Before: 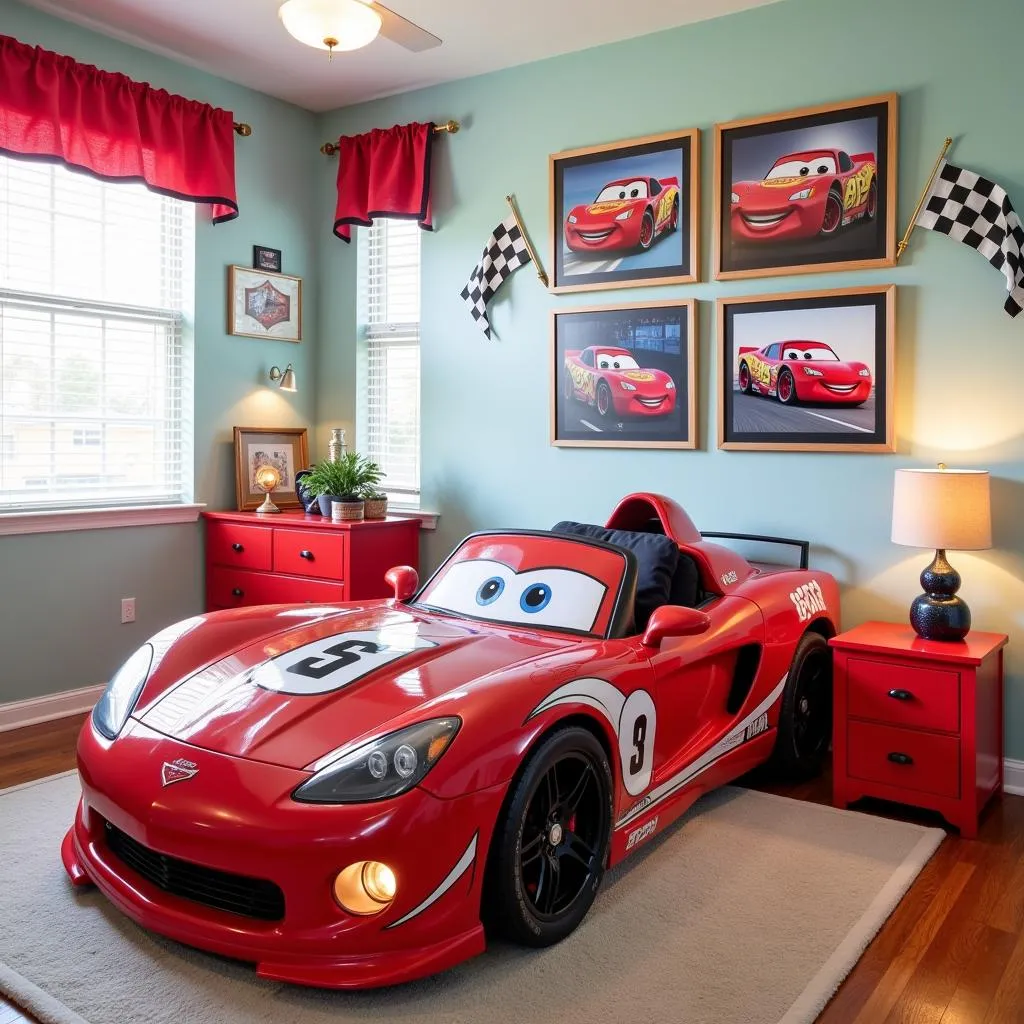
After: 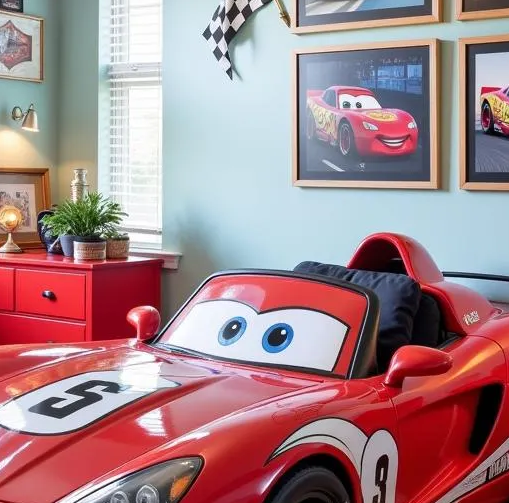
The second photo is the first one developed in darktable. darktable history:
crop: left 25.263%, top 25.449%, right 24.951%, bottom 25.386%
